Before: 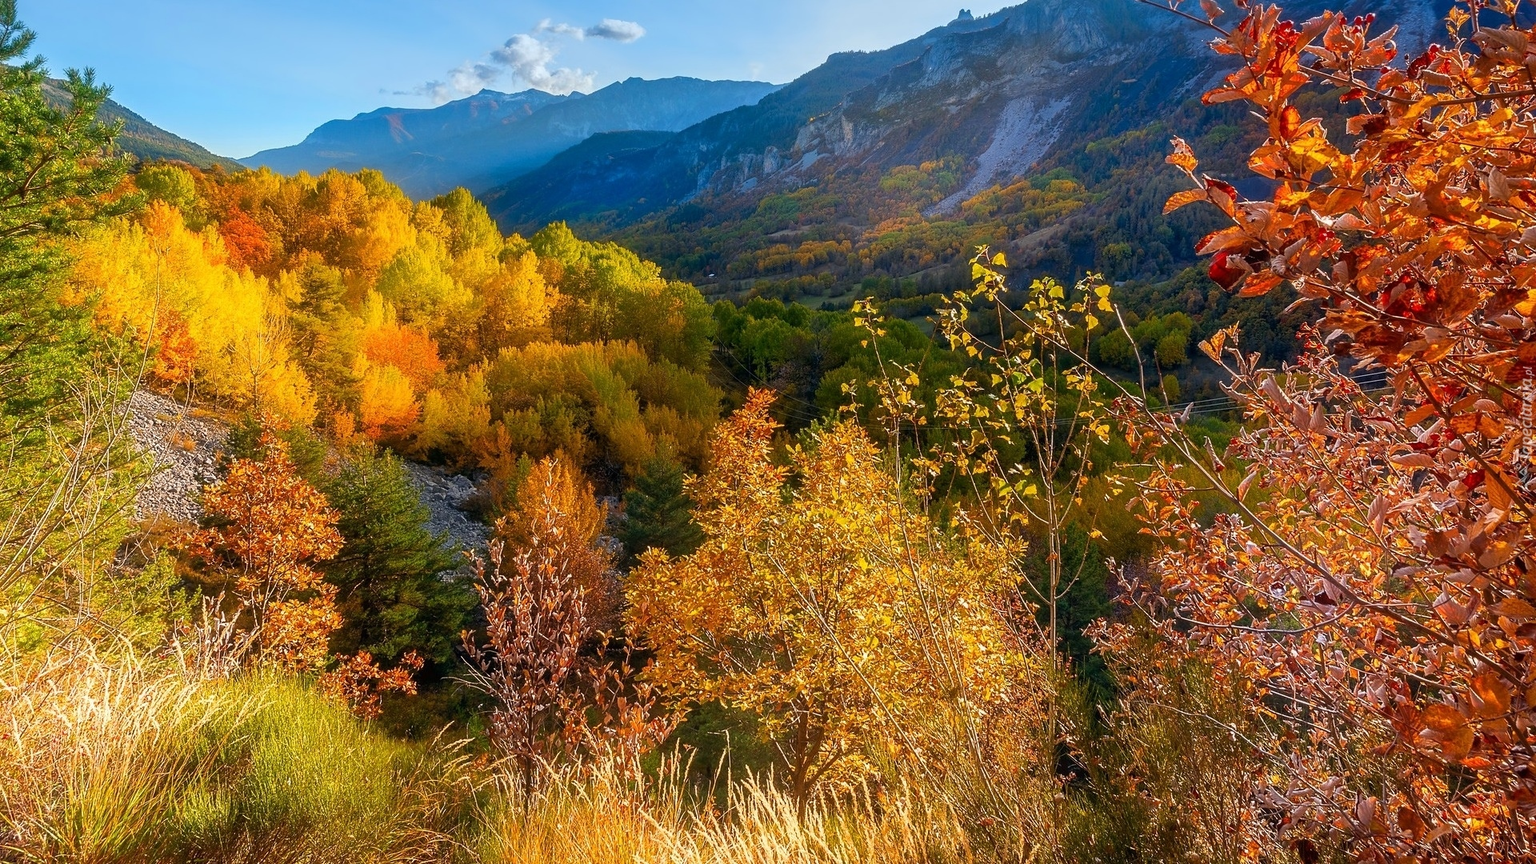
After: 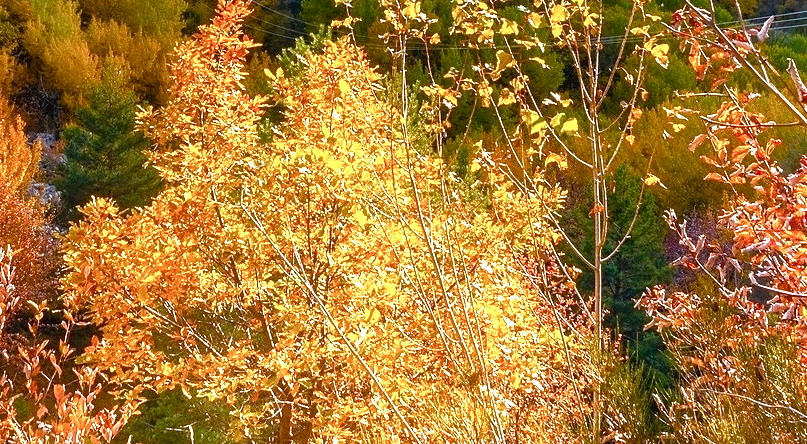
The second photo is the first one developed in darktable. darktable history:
crop: left 37.401%, top 45.183%, right 20.541%, bottom 13.678%
color balance rgb: power › chroma 0.316%, power › hue 25.39°, perceptual saturation grading › global saturation 20%, perceptual saturation grading › highlights -25.263%, perceptual saturation grading › shadows 25.701%
exposure: black level correction 0, exposure 1.103 EV, compensate highlight preservation false
color correction: highlights a* -3.82, highlights b* -10.65
